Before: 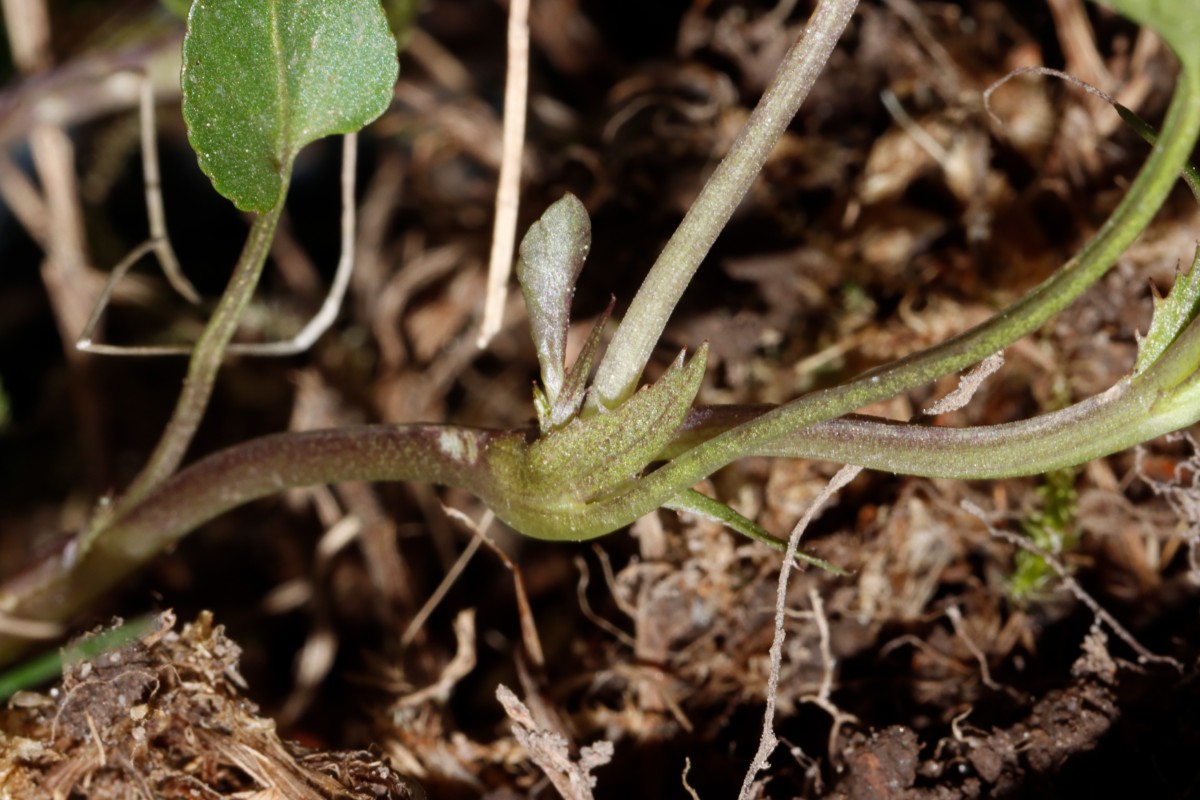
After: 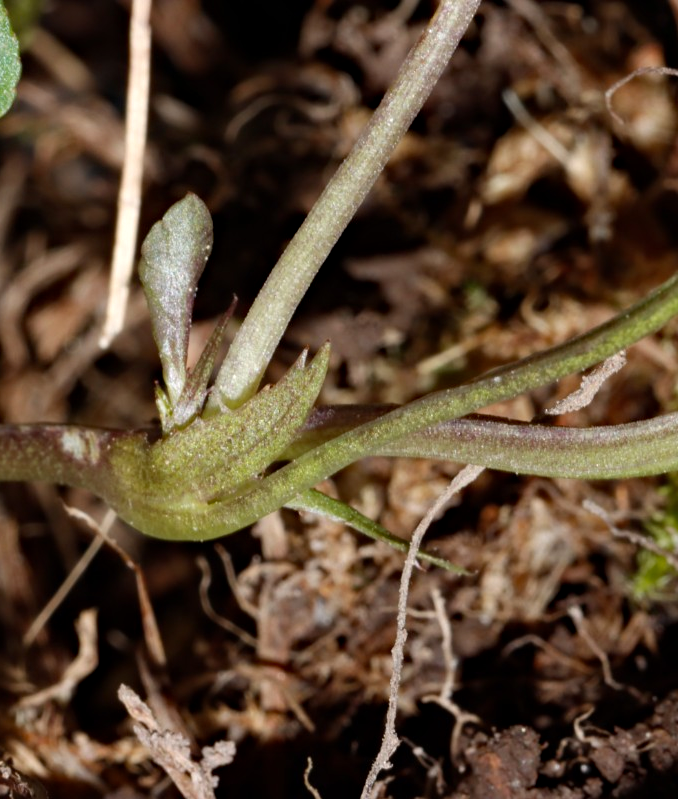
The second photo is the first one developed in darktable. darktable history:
crop: left 31.554%, top 0.019%, right 11.863%
haze removal: compatibility mode true, adaptive false
